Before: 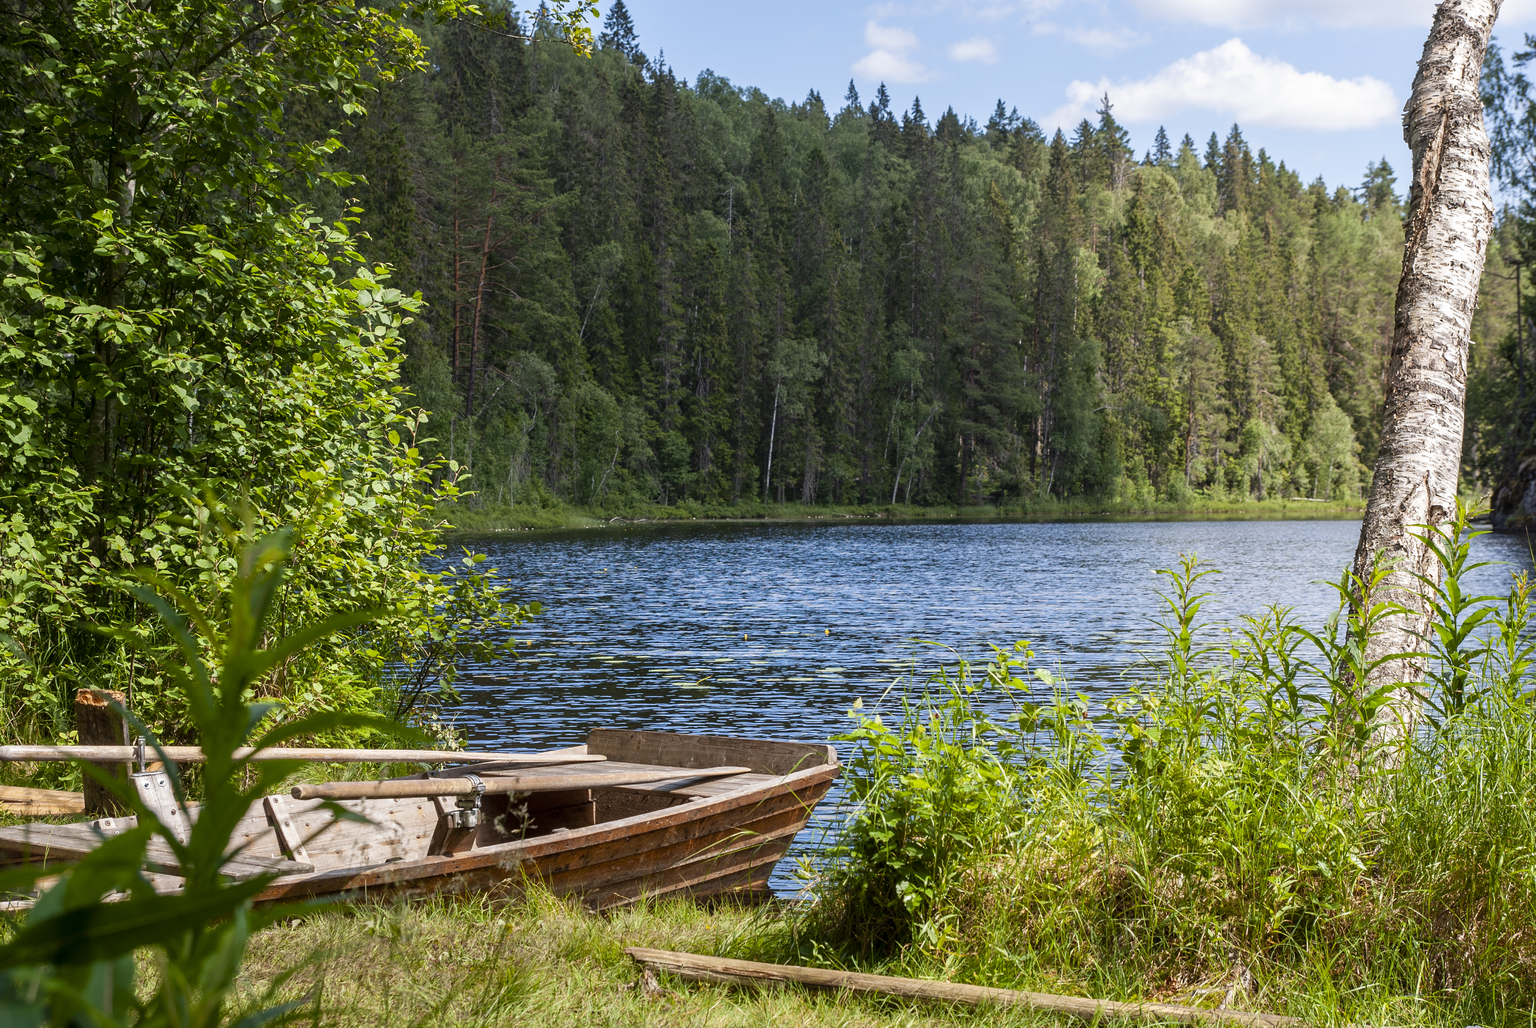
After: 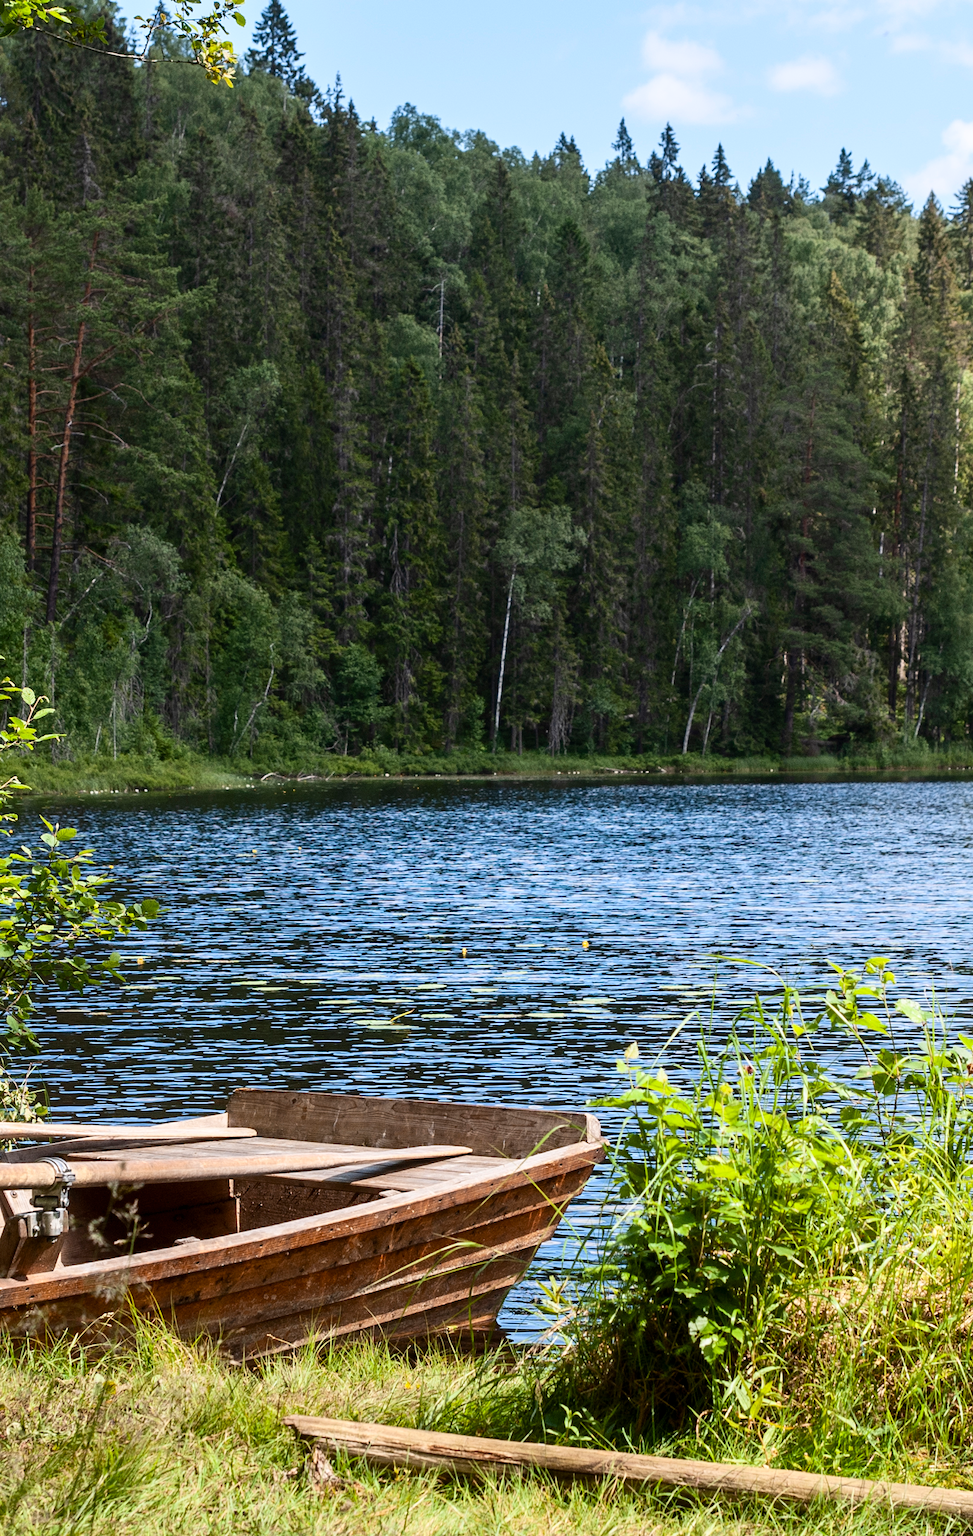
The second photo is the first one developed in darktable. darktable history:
crop: left 28.332%, right 29.222%
contrast brightness saturation: contrast 0.236, brightness 0.094
